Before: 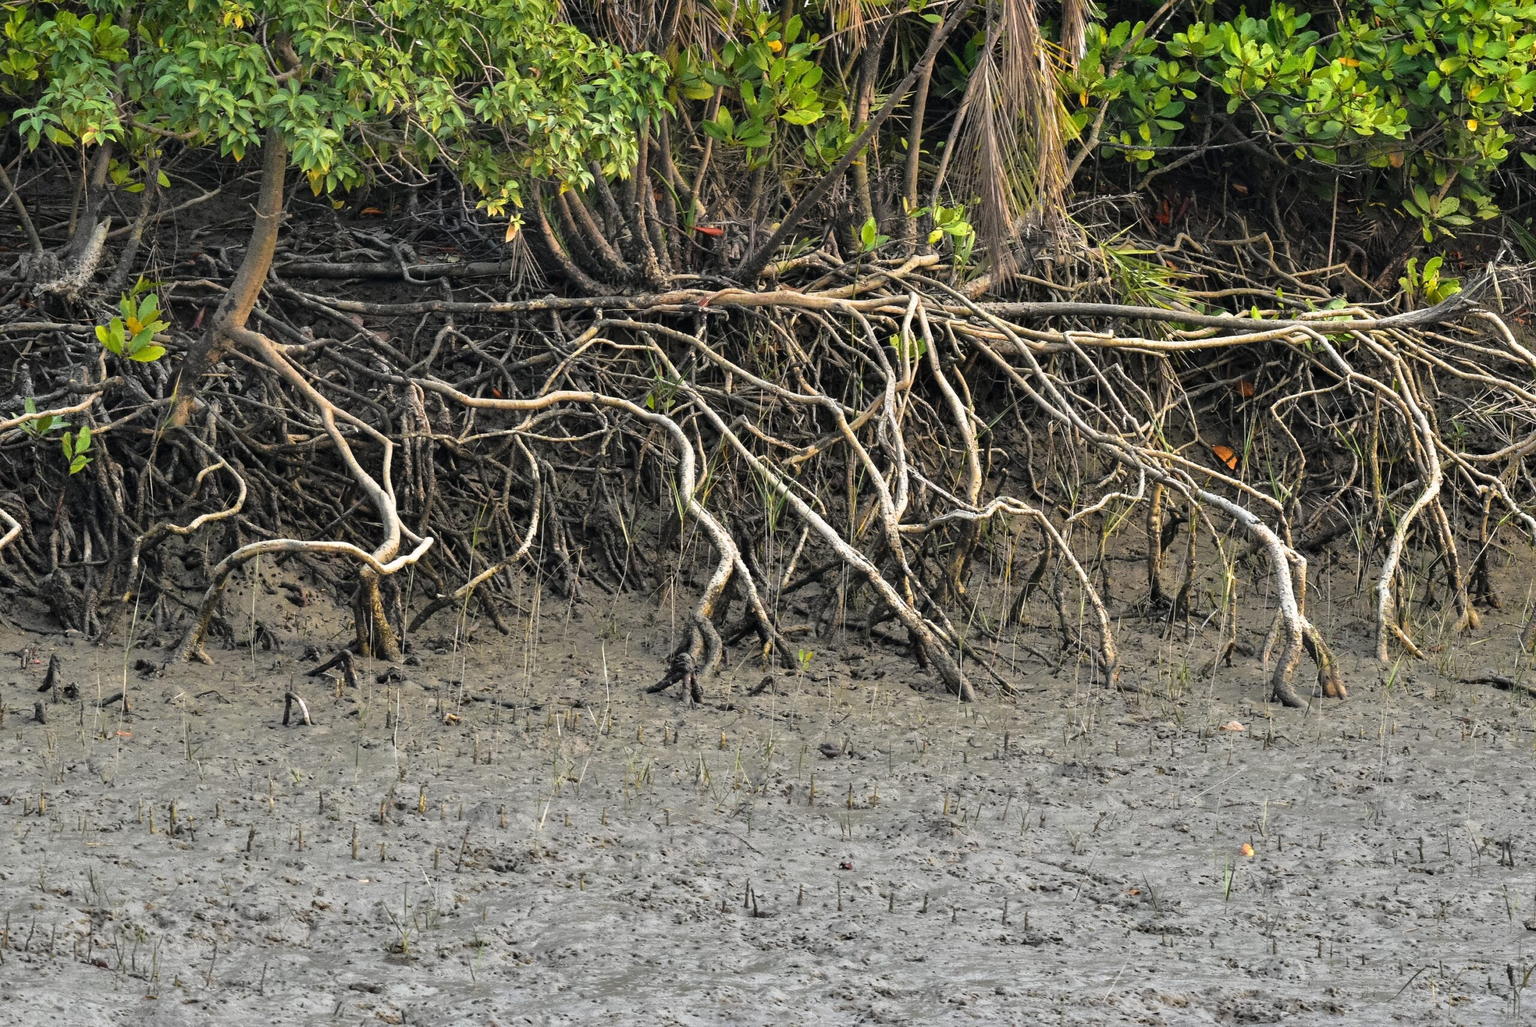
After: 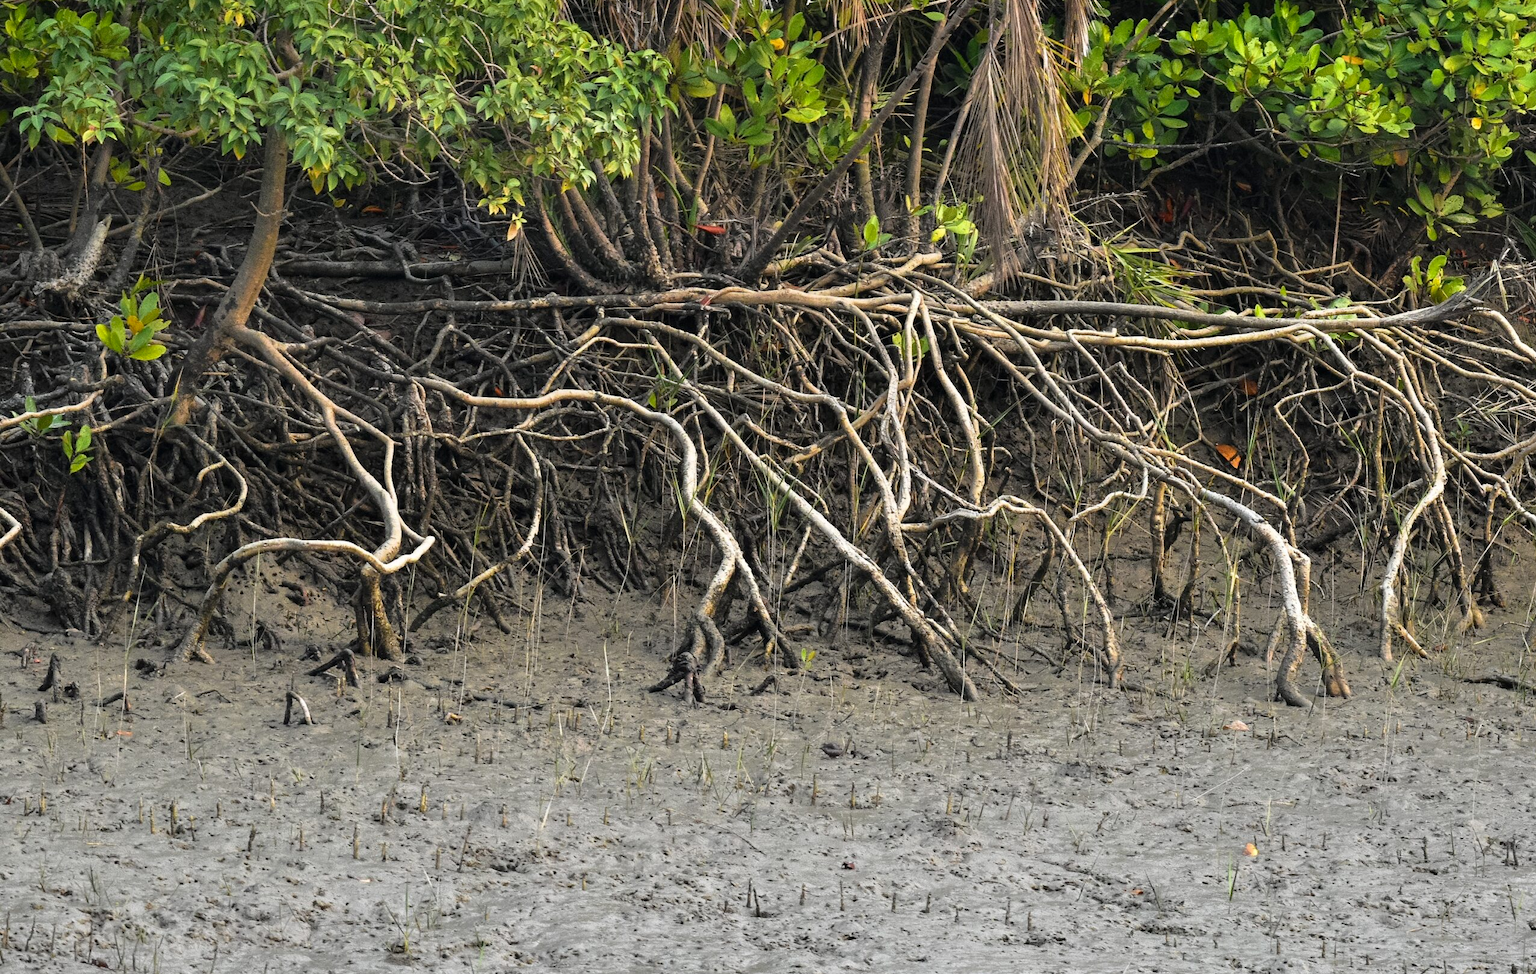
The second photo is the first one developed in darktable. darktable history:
crop: top 0.282%, right 0.255%, bottom 5.01%
shadows and highlights: shadows -39.26, highlights 64.3, soften with gaussian
